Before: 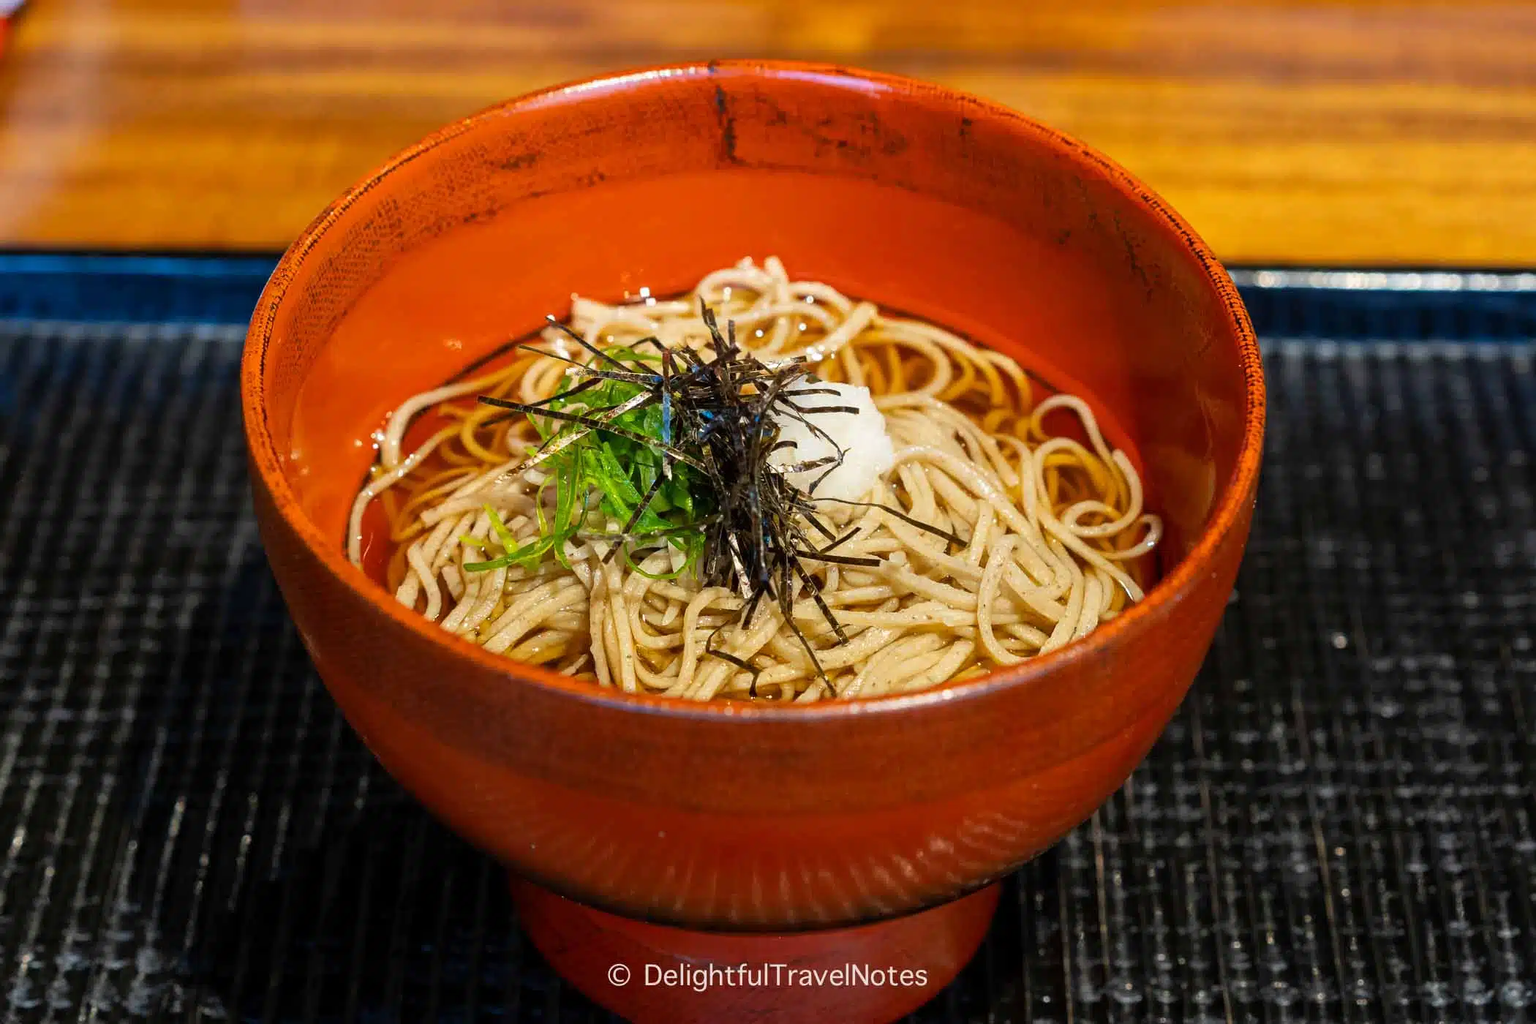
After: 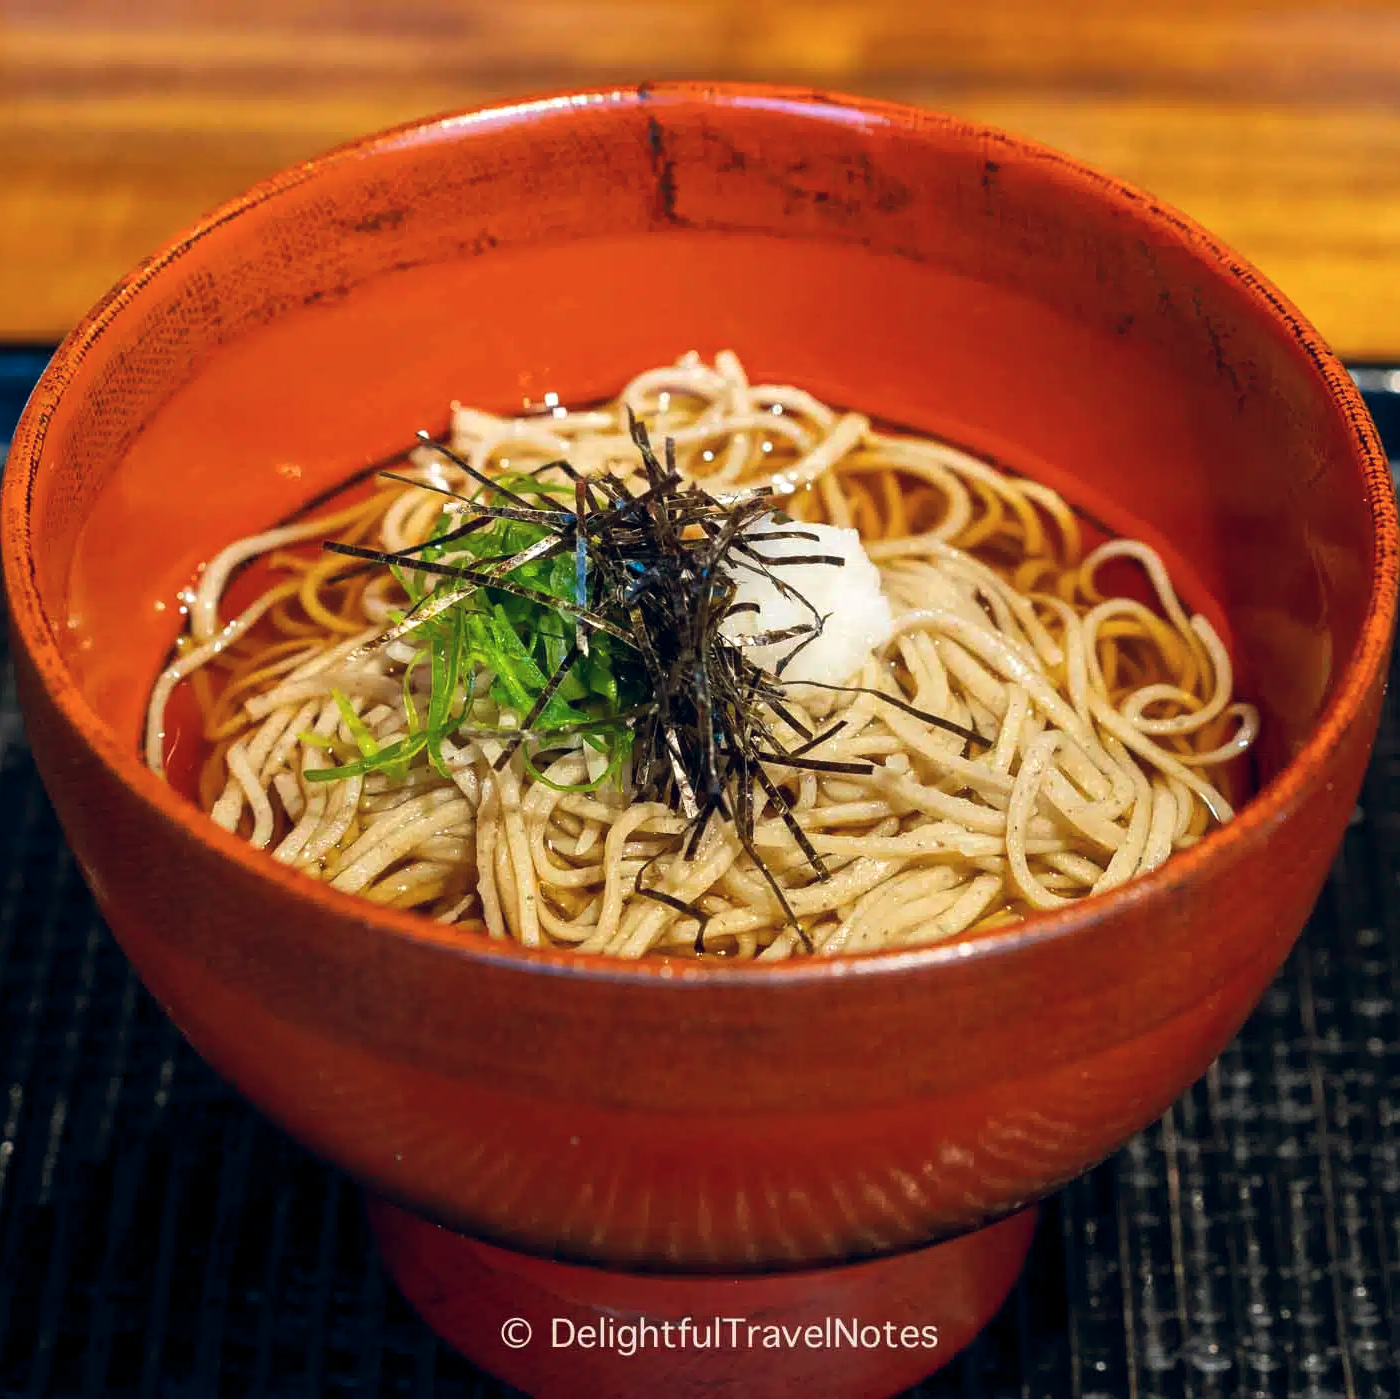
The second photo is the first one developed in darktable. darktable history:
color balance rgb: shadows lift › chroma 3.88%, shadows lift › hue 88.52°, power › hue 214.65°, global offset › chroma 0.1%, global offset › hue 252.4°, contrast 4.45%
crop and rotate: left 15.754%, right 17.579%
